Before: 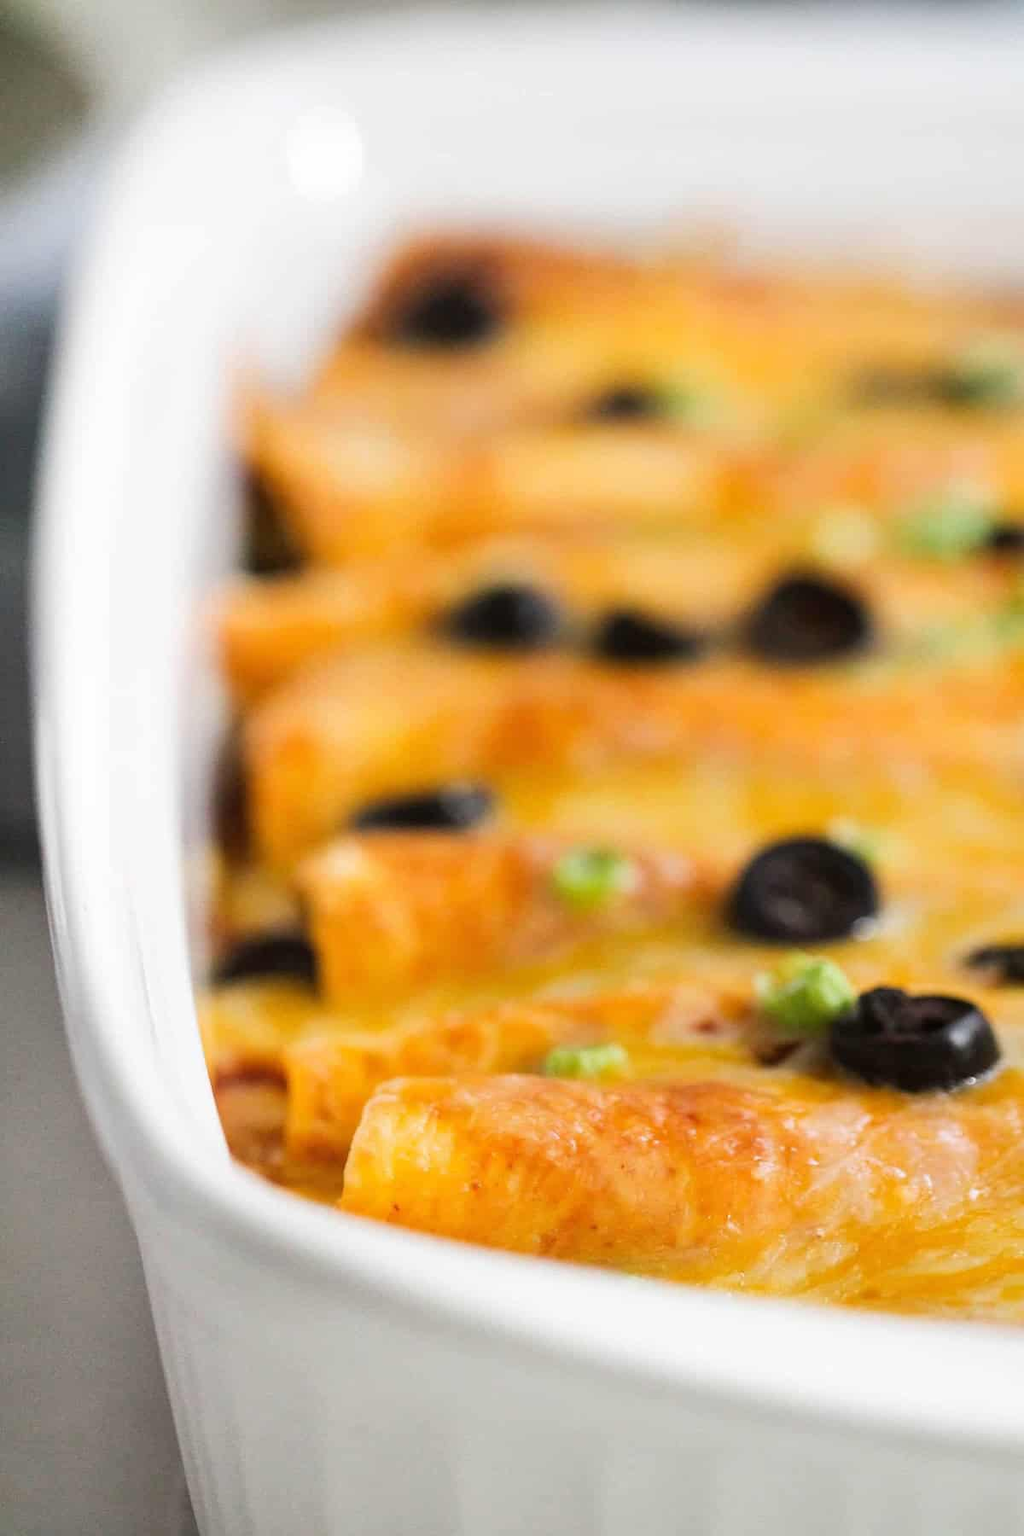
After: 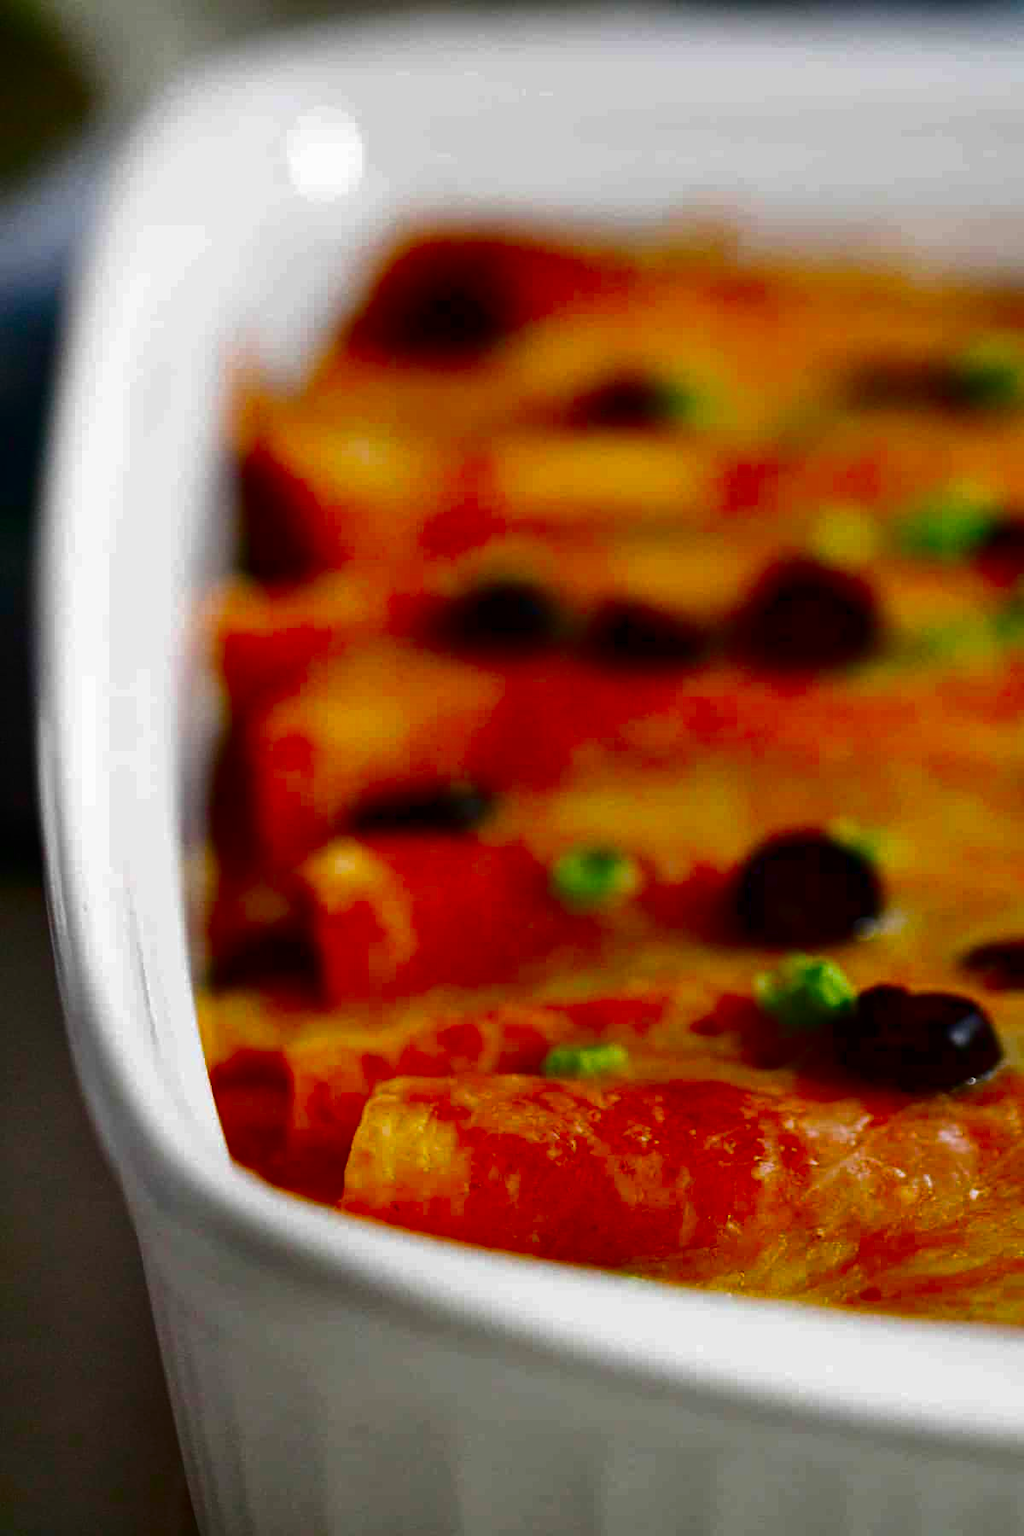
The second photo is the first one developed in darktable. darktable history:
contrast brightness saturation: brightness -0.99, saturation 0.983
